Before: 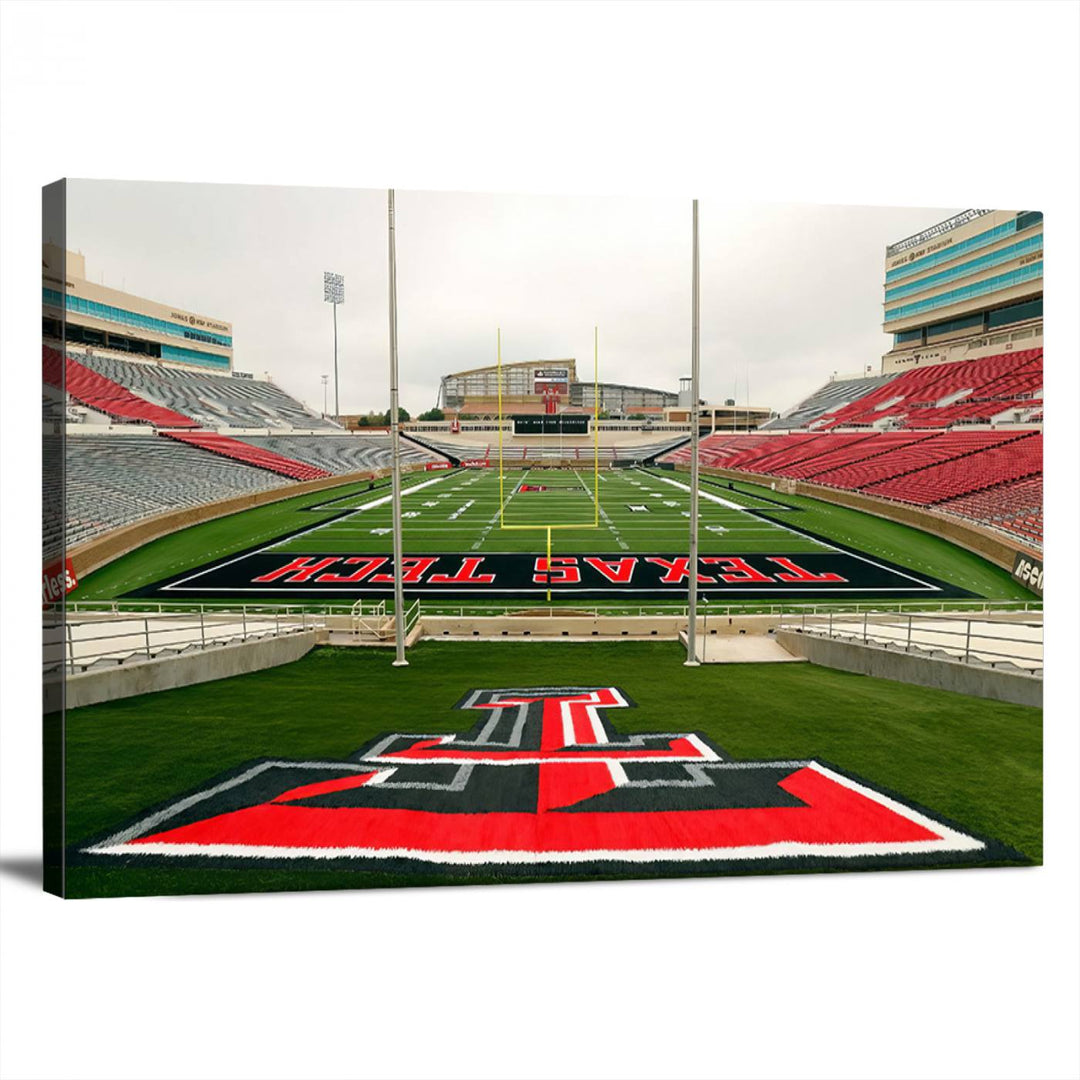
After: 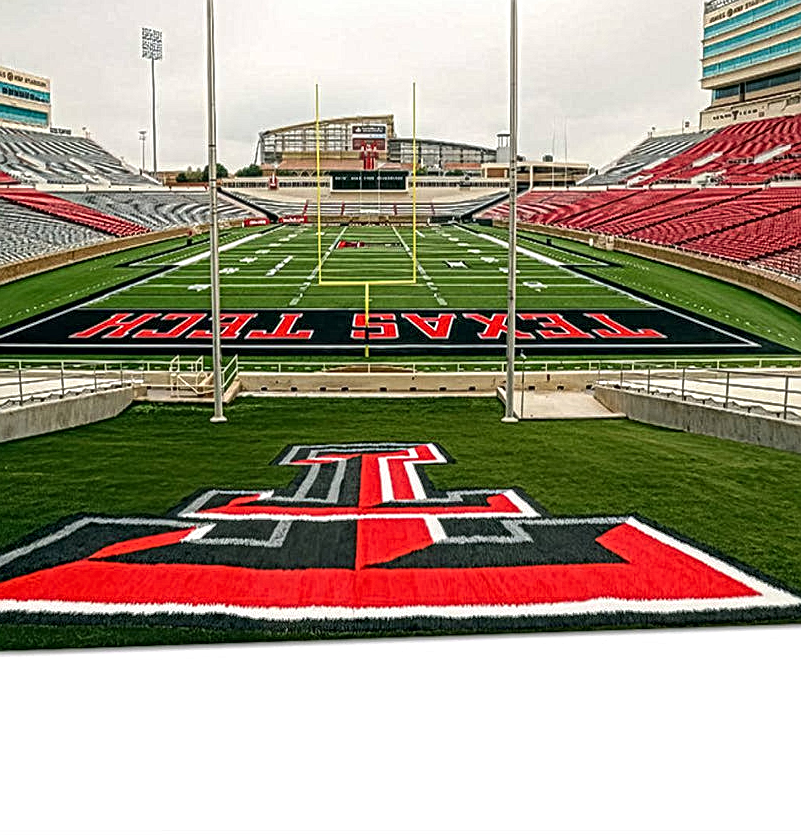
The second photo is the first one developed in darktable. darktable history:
crop: left 16.883%, top 22.656%, right 8.846%
local contrast: mode bilateral grid, contrast 21, coarseness 3, detail 298%, midtone range 0.2
